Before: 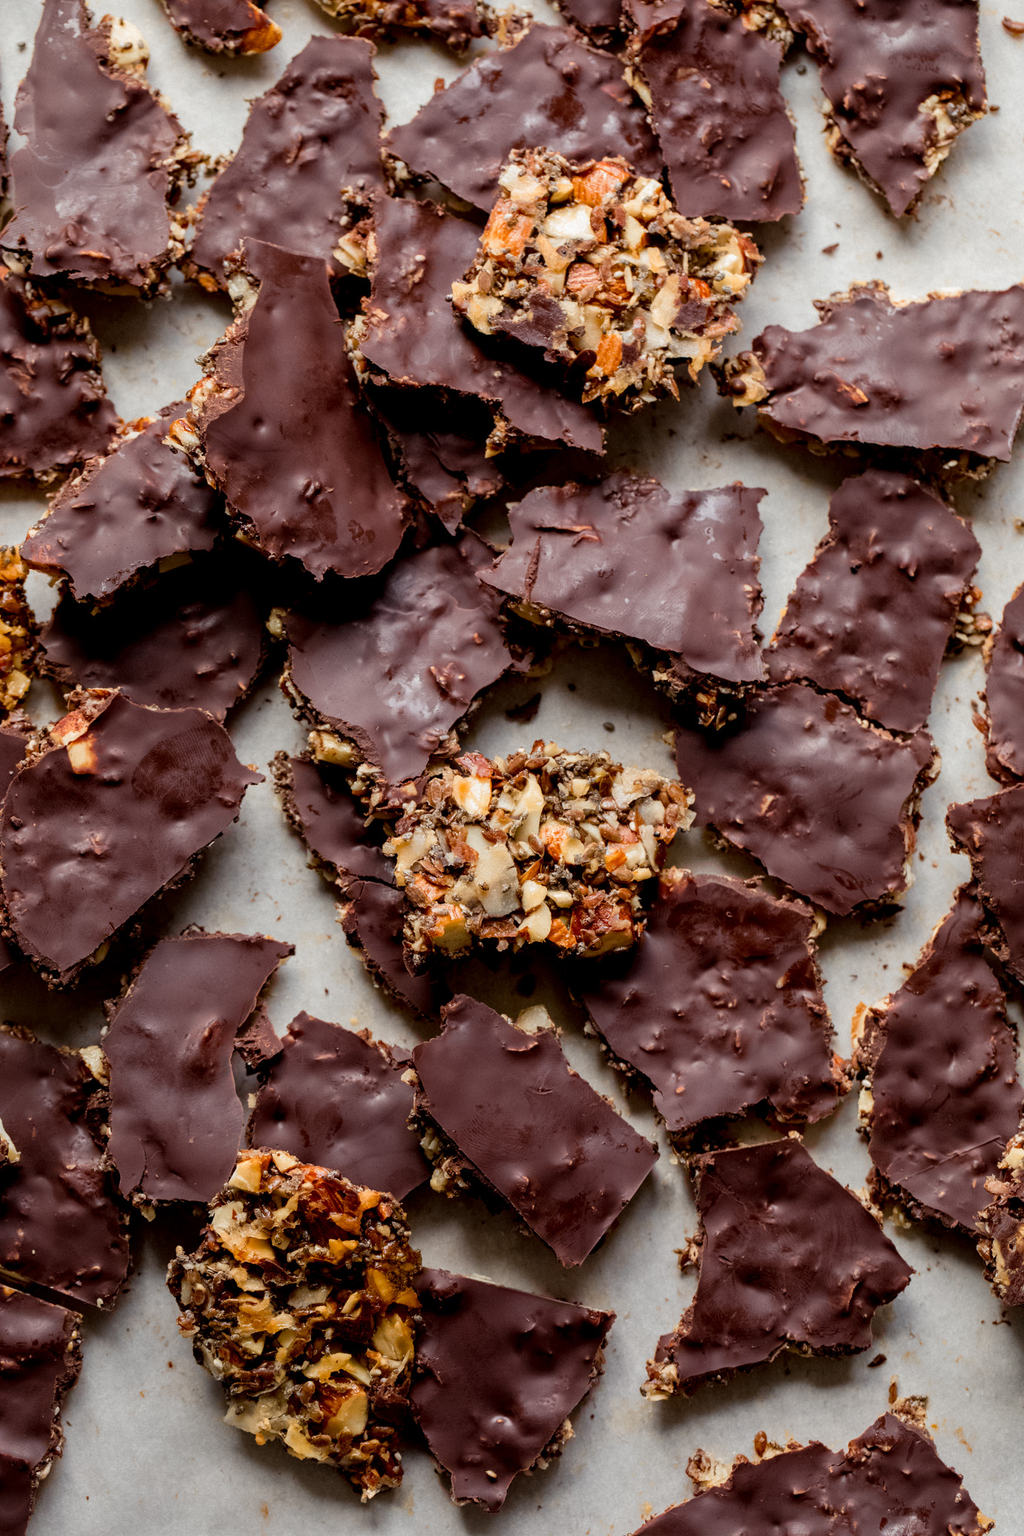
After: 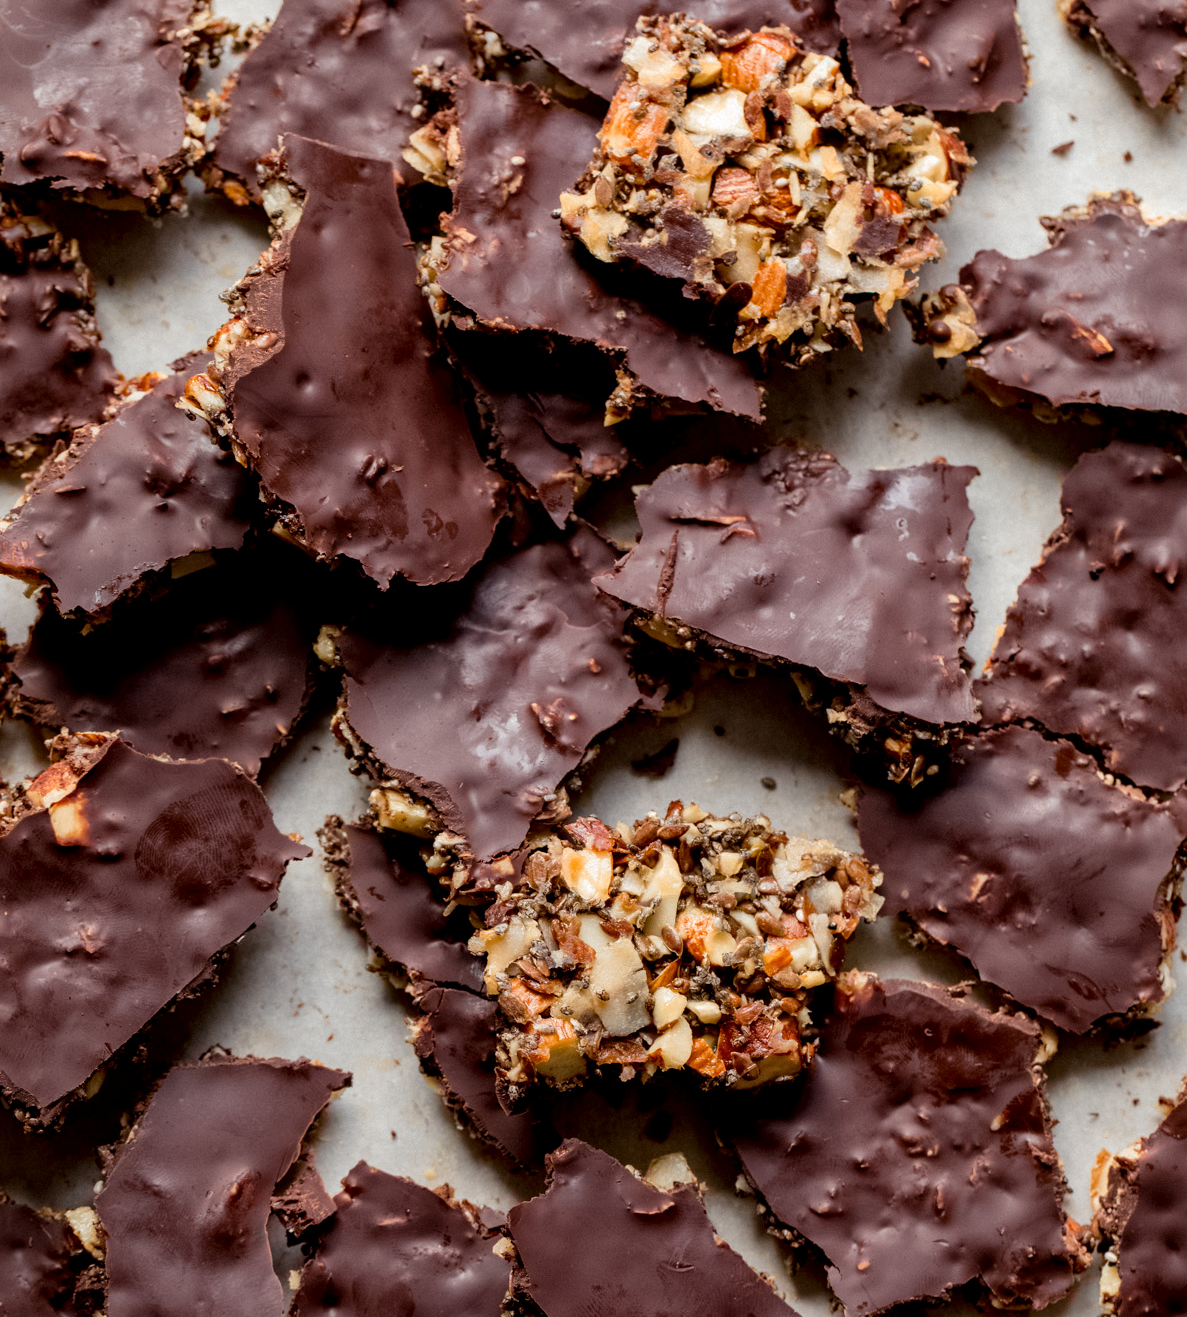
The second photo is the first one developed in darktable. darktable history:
crop: left 3.015%, top 8.969%, right 9.647%, bottom 26.457%
local contrast: mode bilateral grid, contrast 20, coarseness 50, detail 120%, midtone range 0.2
